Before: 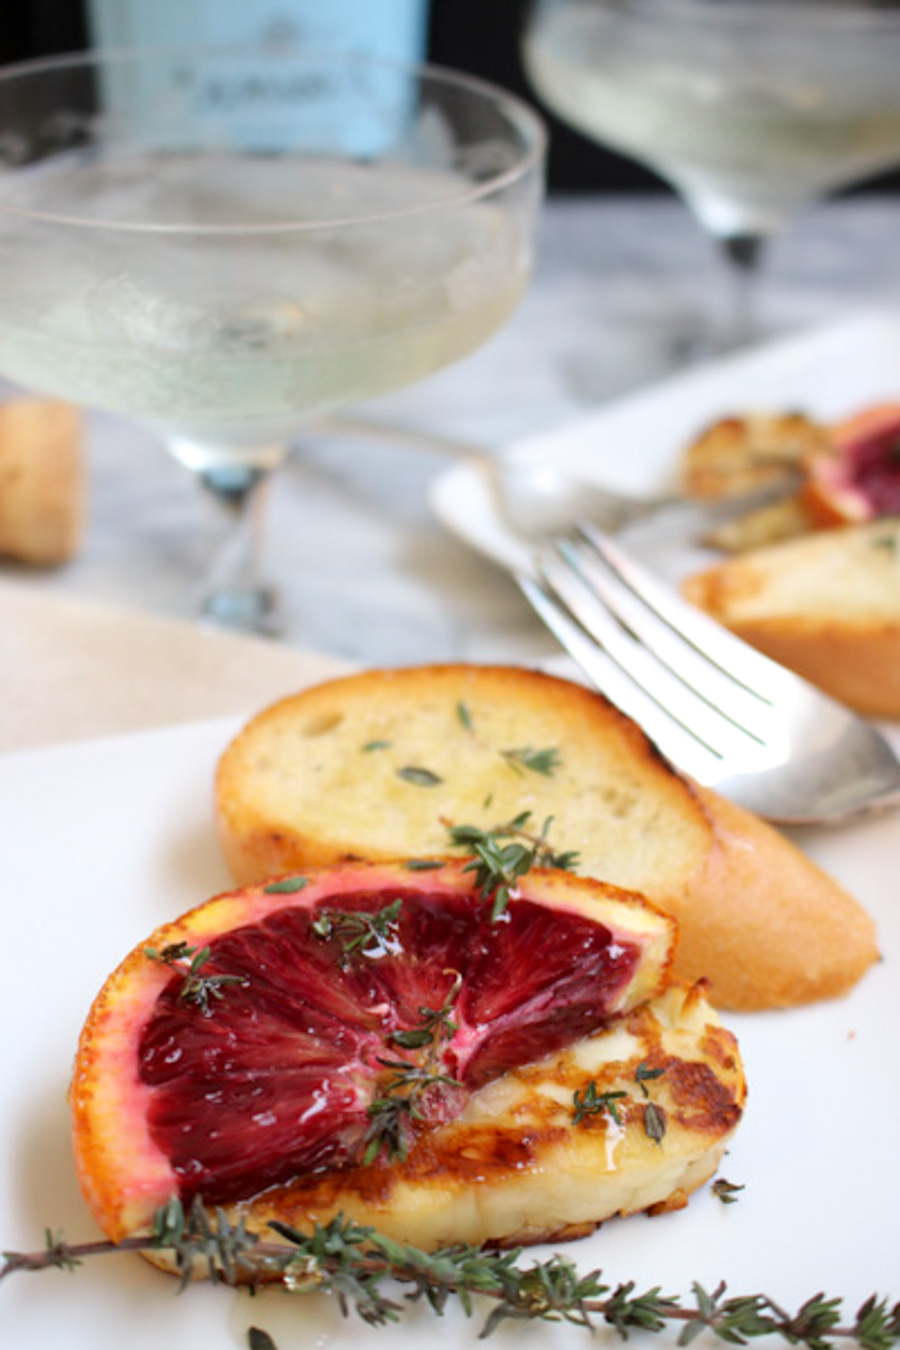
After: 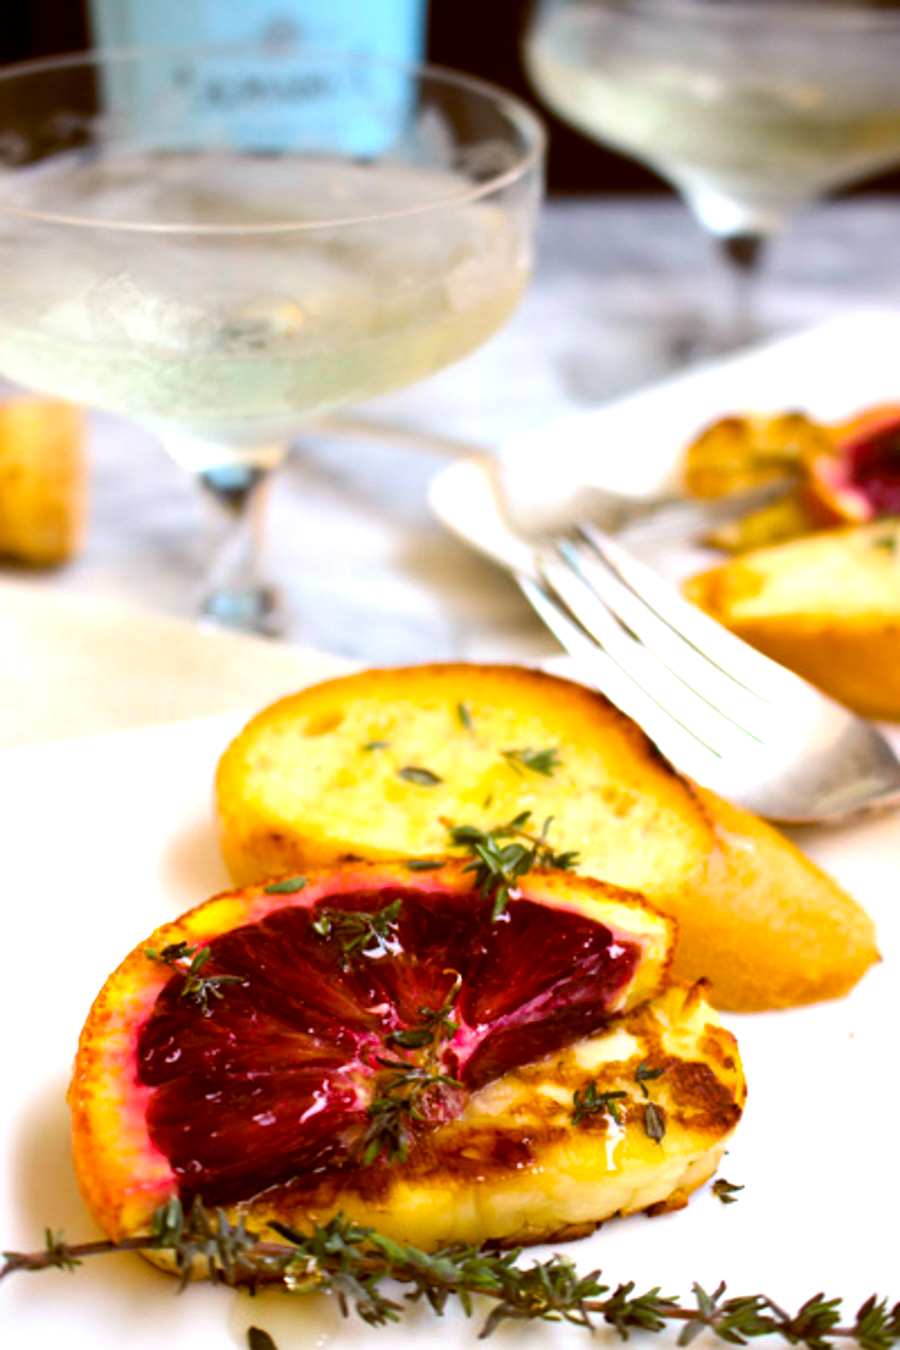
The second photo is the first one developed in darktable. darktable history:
color balance rgb: shadows lift › luminance -20.318%, global offset › chroma 0.4%, global offset › hue 33.83°, linear chroma grading › shadows -10.334%, linear chroma grading › global chroma 19.644%, perceptual saturation grading › global saturation 24.895%, perceptual brilliance grading › global brilliance 14.579%, perceptual brilliance grading › shadows -34.958%, global vibrance 20%
